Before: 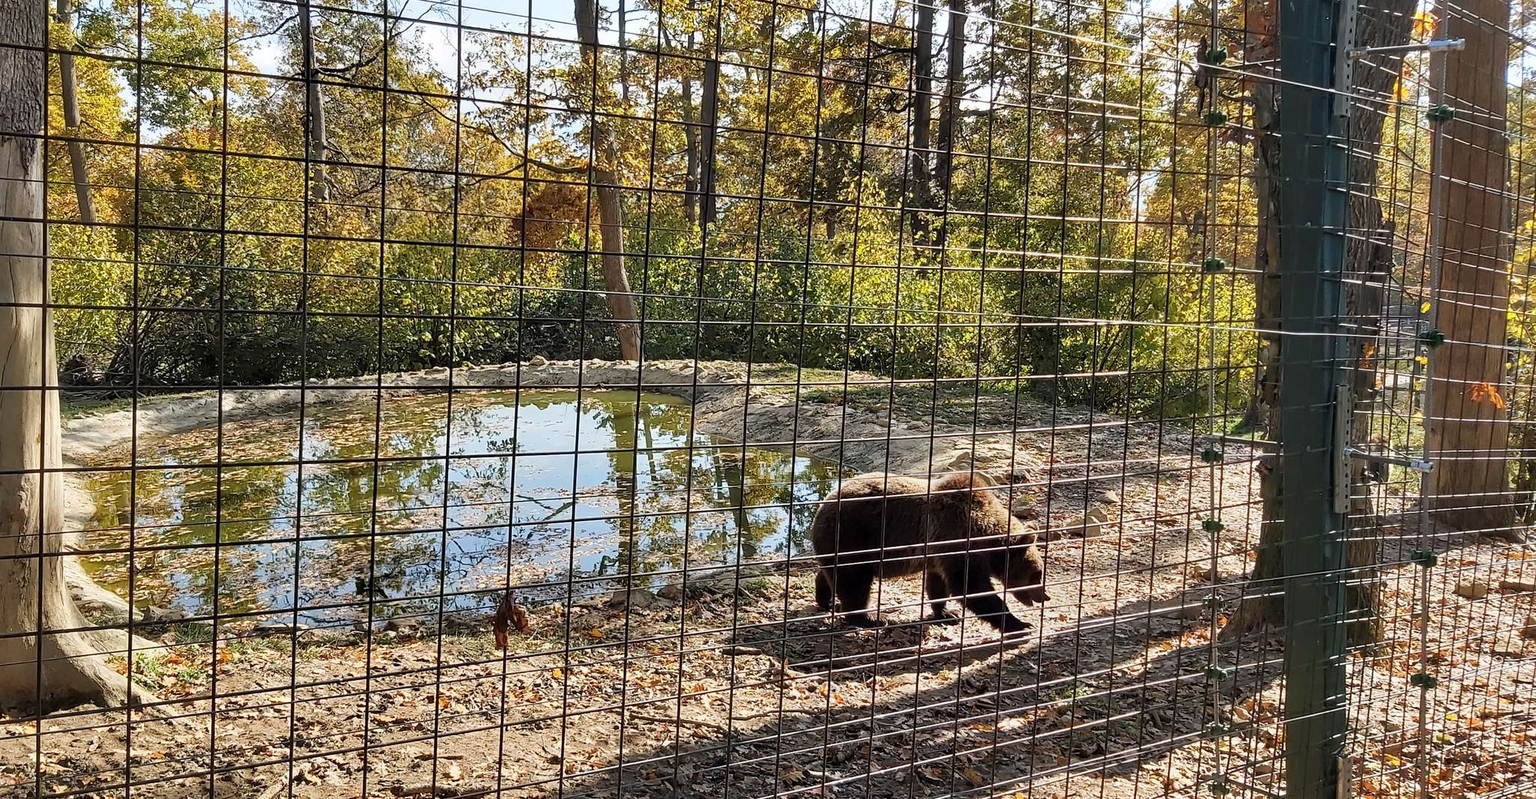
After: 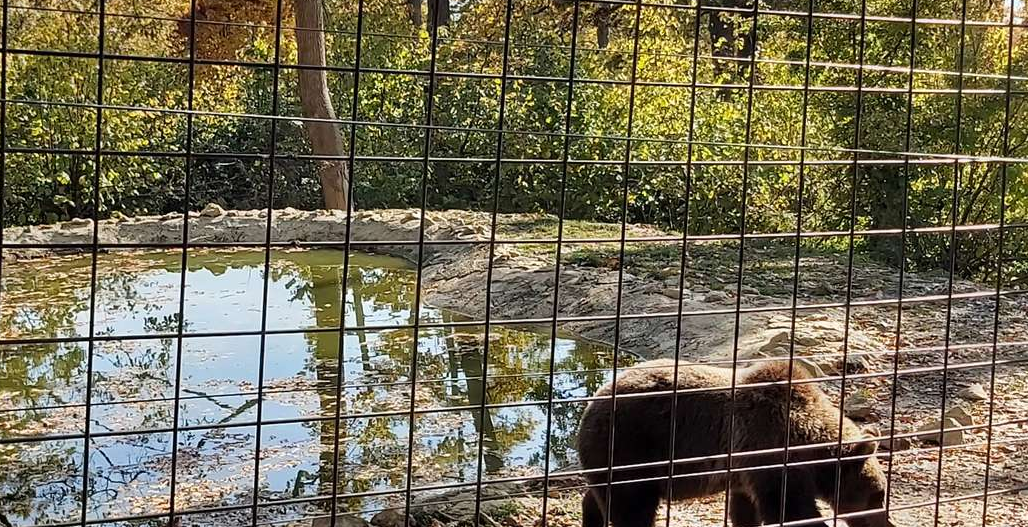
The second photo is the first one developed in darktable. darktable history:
crop: left 24.685%, top 25.465%, right 25.125%, bottom 25.067%
